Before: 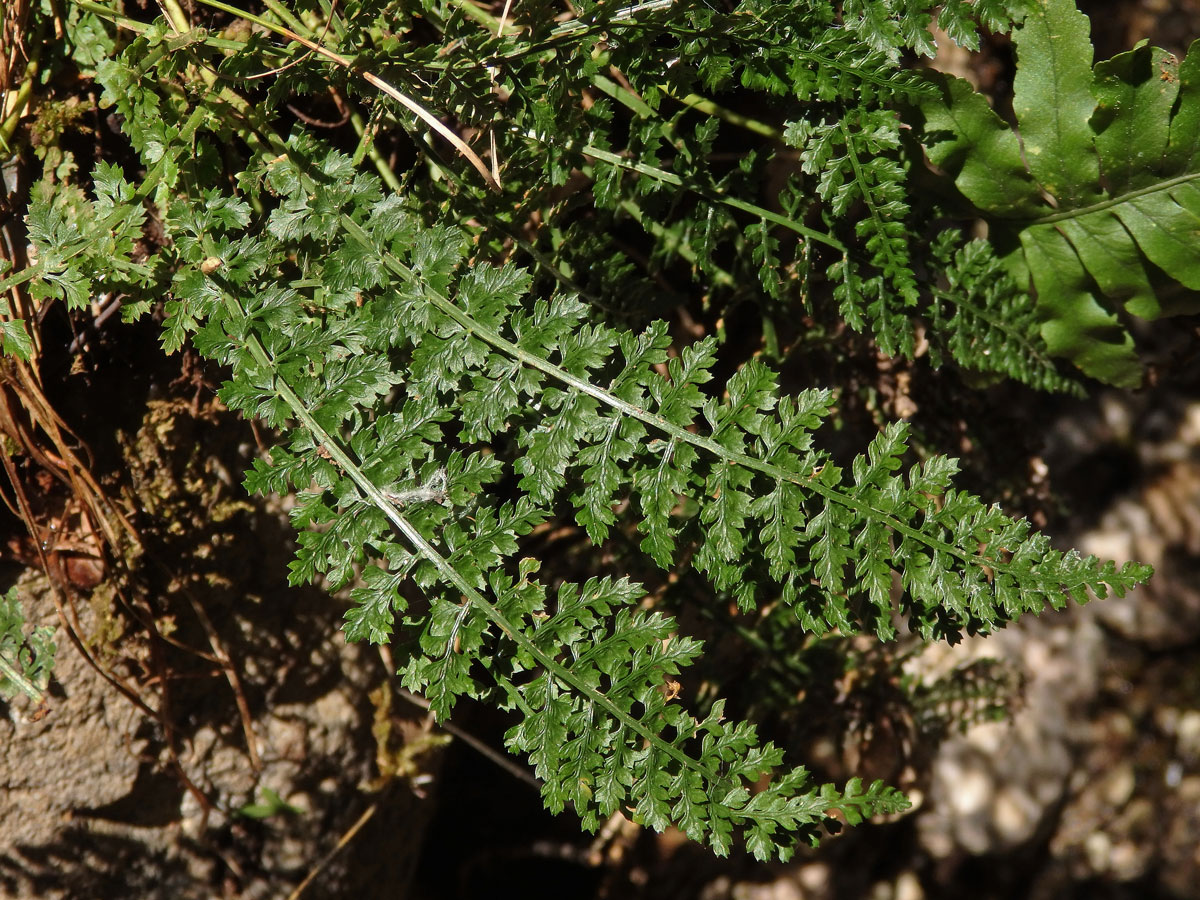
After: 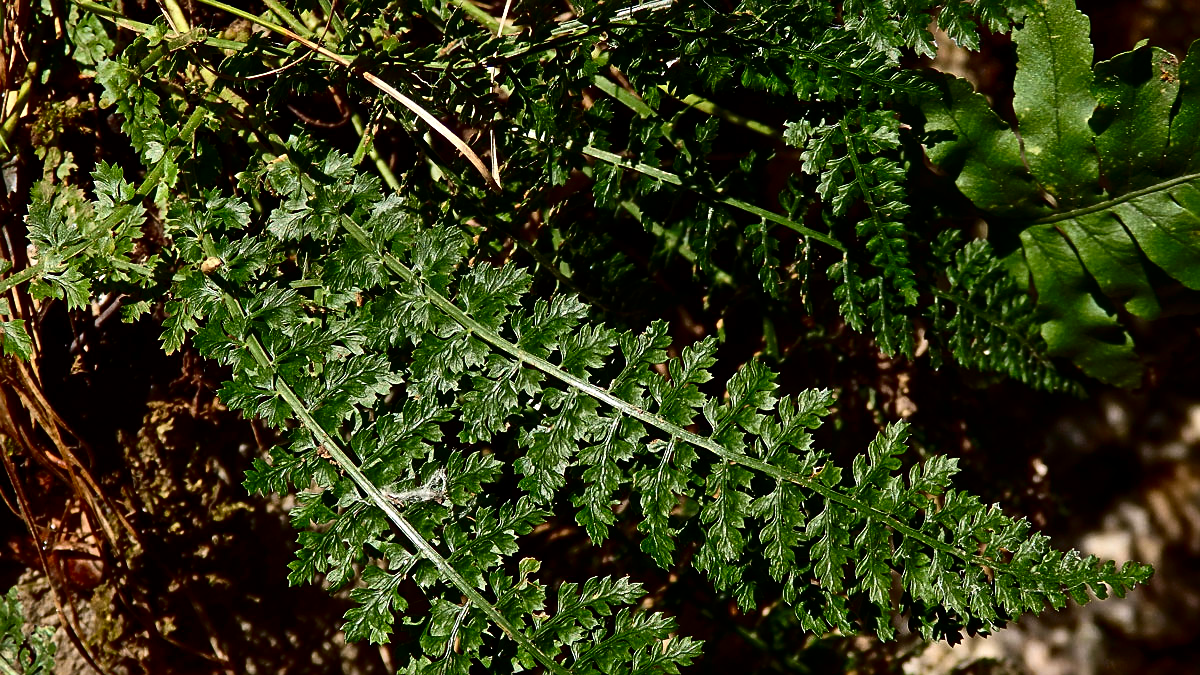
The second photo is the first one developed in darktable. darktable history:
sharpen: on, module defaults
crop: bottom 24.967%
contrast brightness saturation: contrast 0.24, brightness -0.24, saturation 0.14
